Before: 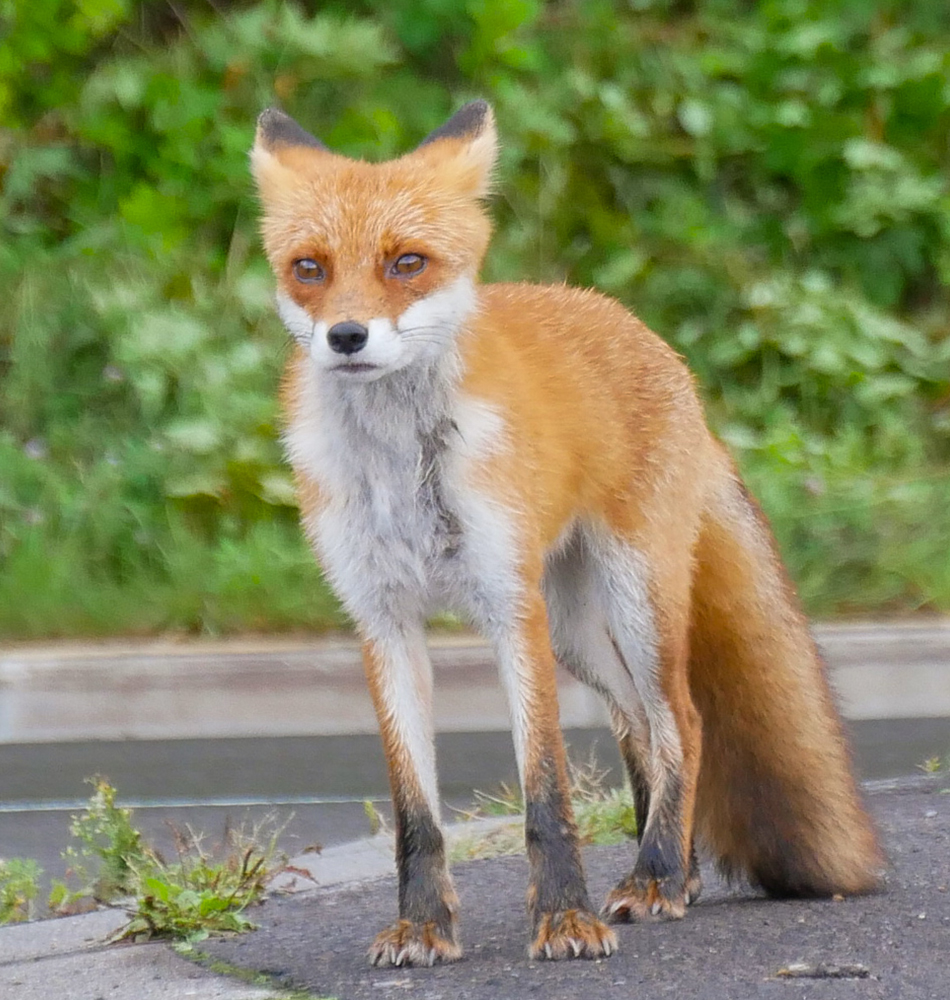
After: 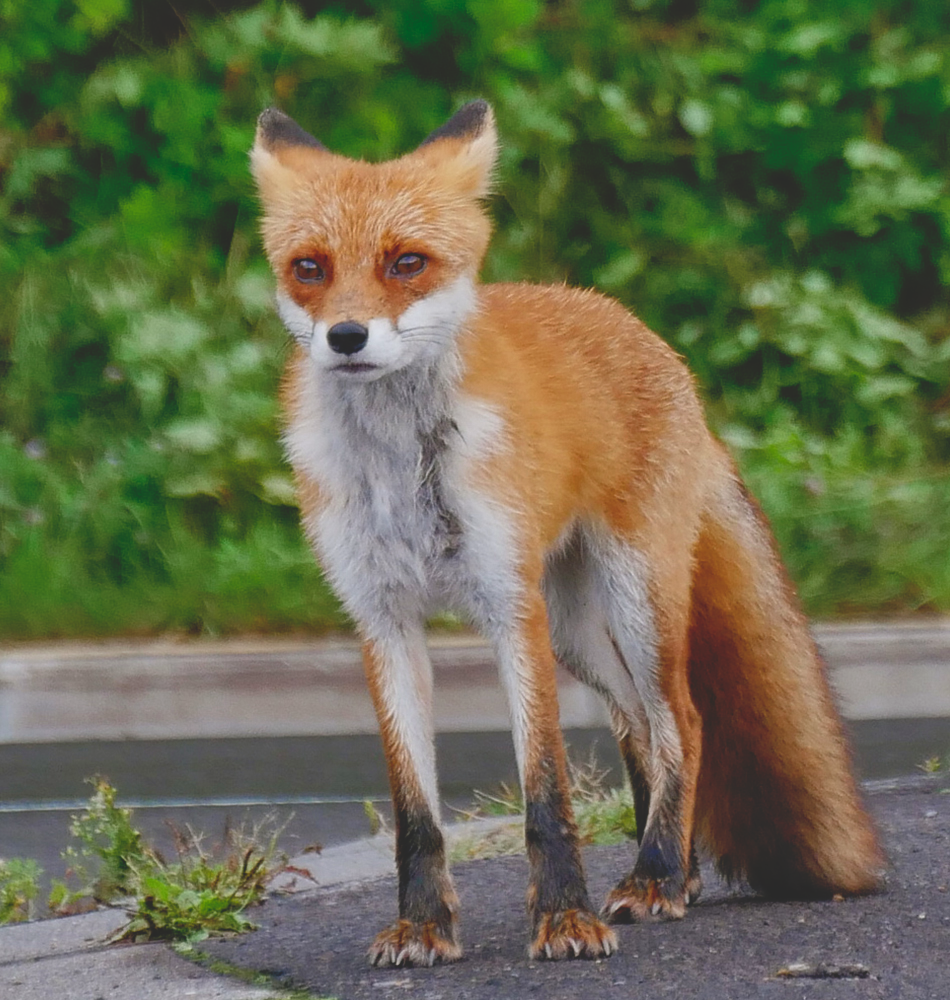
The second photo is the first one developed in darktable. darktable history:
color balance rgb: shadows lift › chroma 1%, shadows lift › hue 113°, highlights gain › chroma 0.2%, highlights gain › hue 333°, perceptual saturation grading › global saturation 20%, perceptual saturation grading › highlights -50%, perceptual saturation grading › shadows 25%, contrast -10%
shadows and highlights: shadows 37.27, highlights -28.18, soften with gaussian
base curve: curves: ch0 [(0, 0.02) (0.083, 0.036) (1, 1)], preserve colors none
